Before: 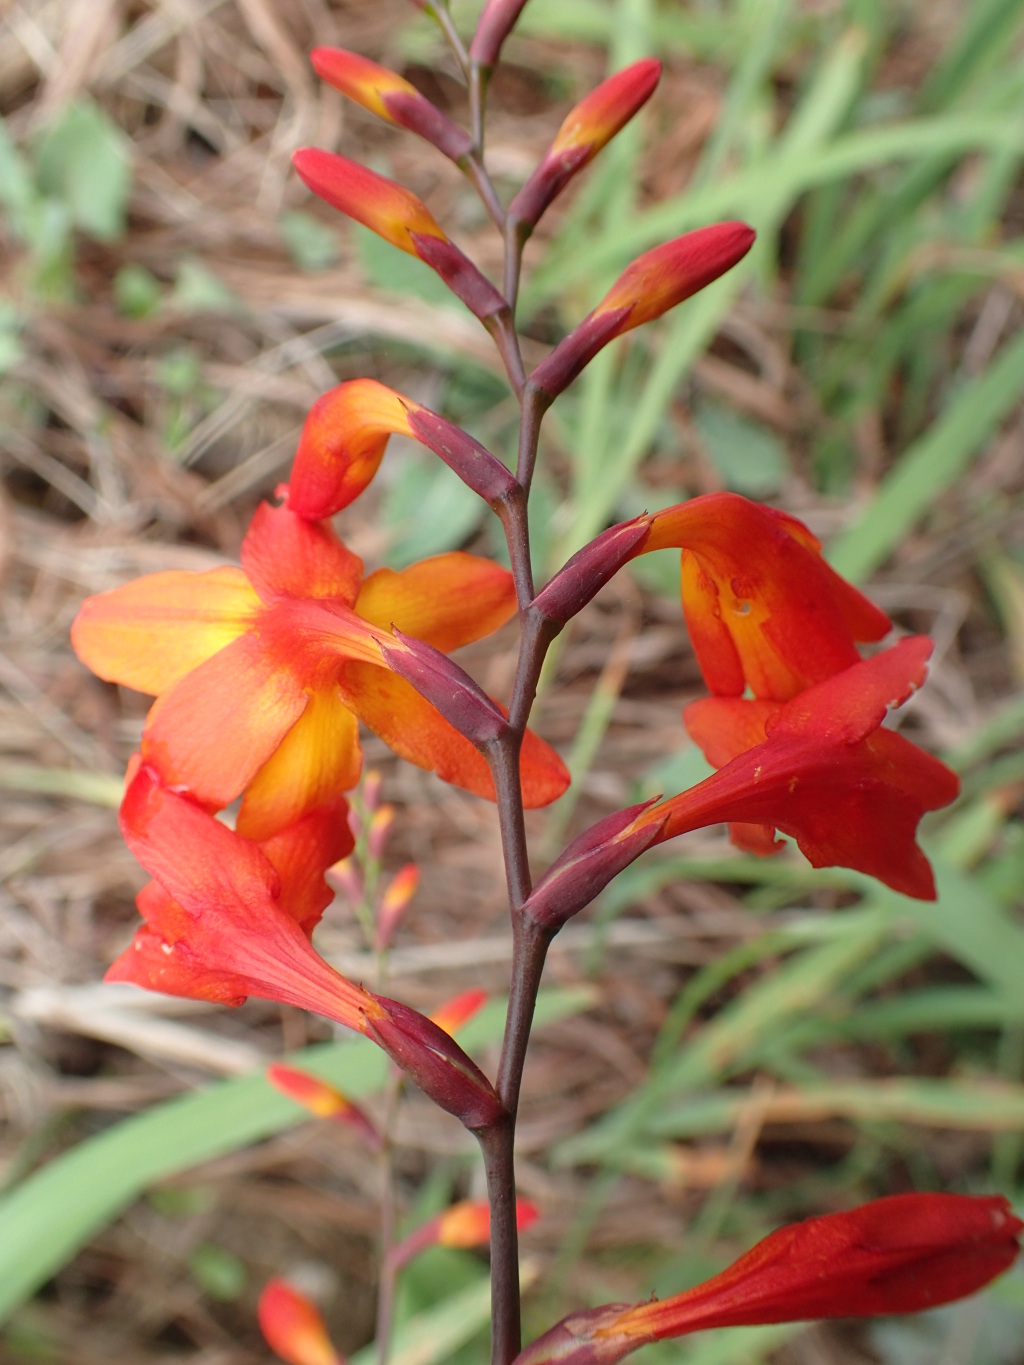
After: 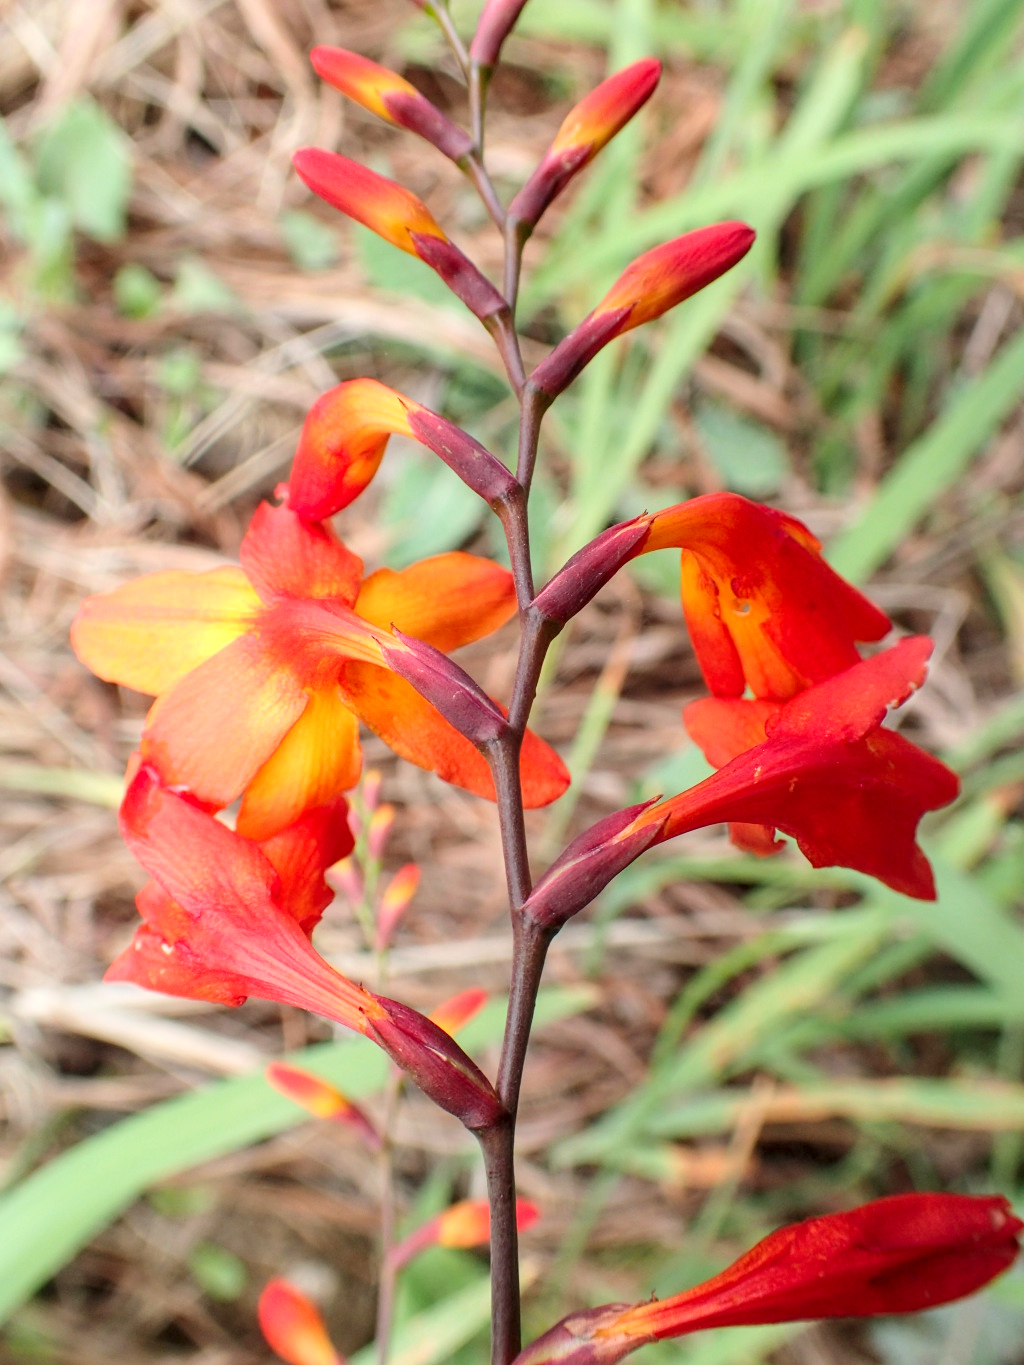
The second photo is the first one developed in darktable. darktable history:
local contrast: on, module defaults
tone curve: curves: ch0 [(0, 0) (0.004, 0.001) (0.133, 0.16) (0.325, 0.399) (0.475, 0.588) (0.832, 0.903) (1, 1)], color space Lab, linked channels, preserve colors none
